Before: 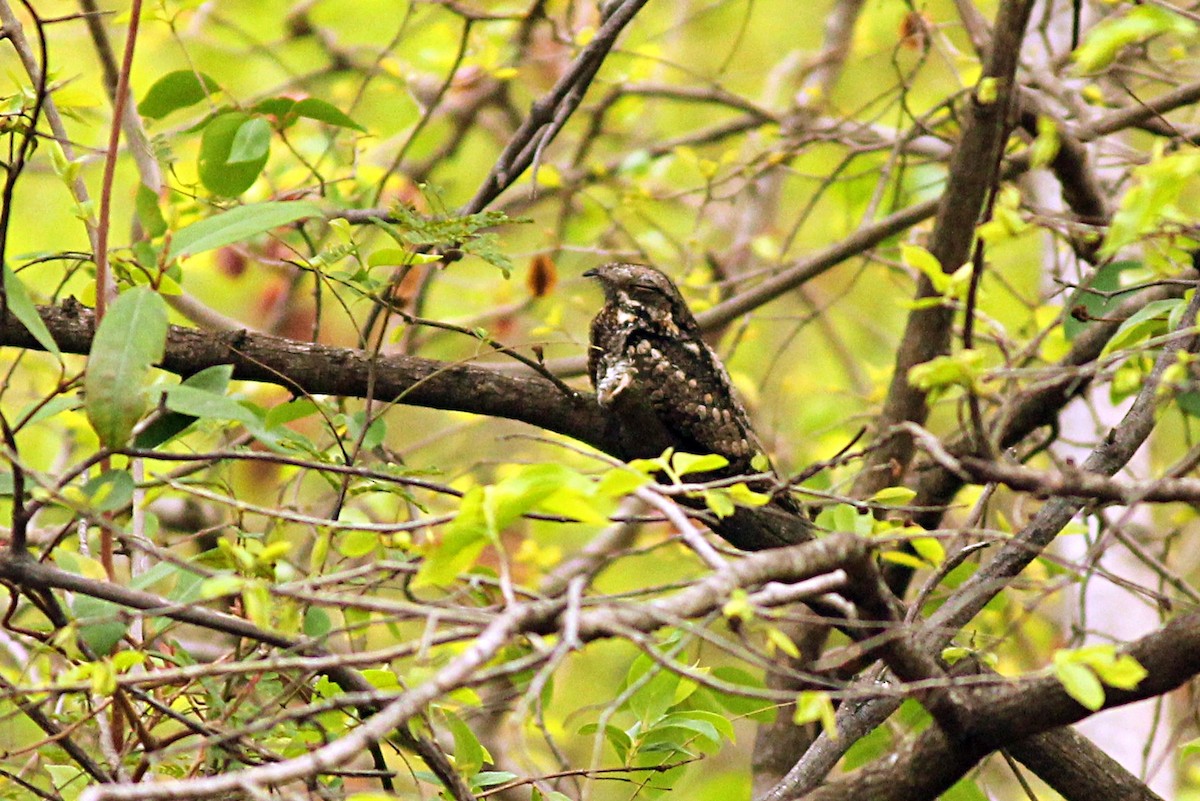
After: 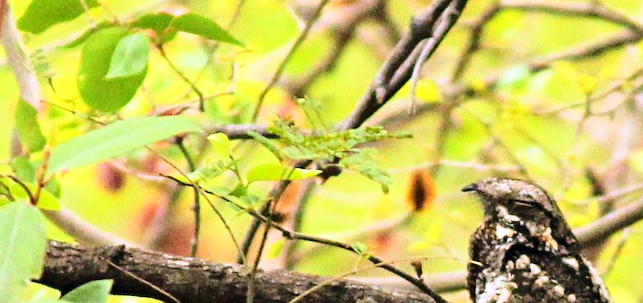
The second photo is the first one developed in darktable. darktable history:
base curve: curves: ch0 [(0, 0) (0.028, 0.03) (0.121, 0.232) (0.46, 0.748) (0.859, 0.968) (1, 1)]
white balance: red 0.974, blue 1.044
crop: left 10.121%, top 10.631%, right 36.218%, bottom 51.526%
